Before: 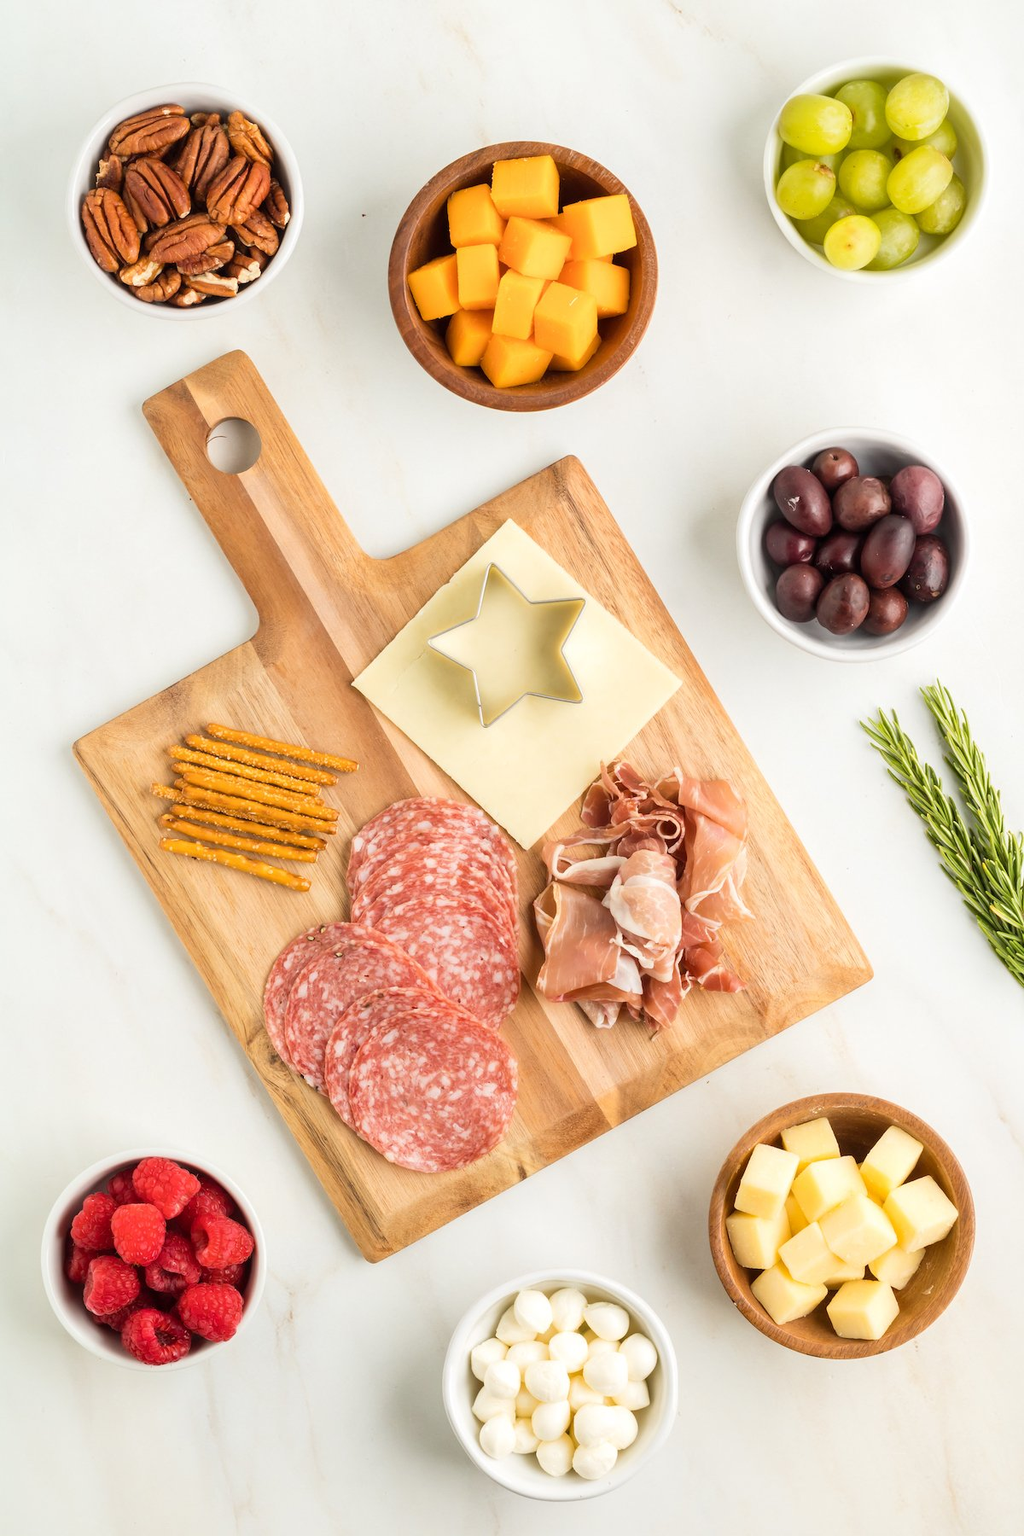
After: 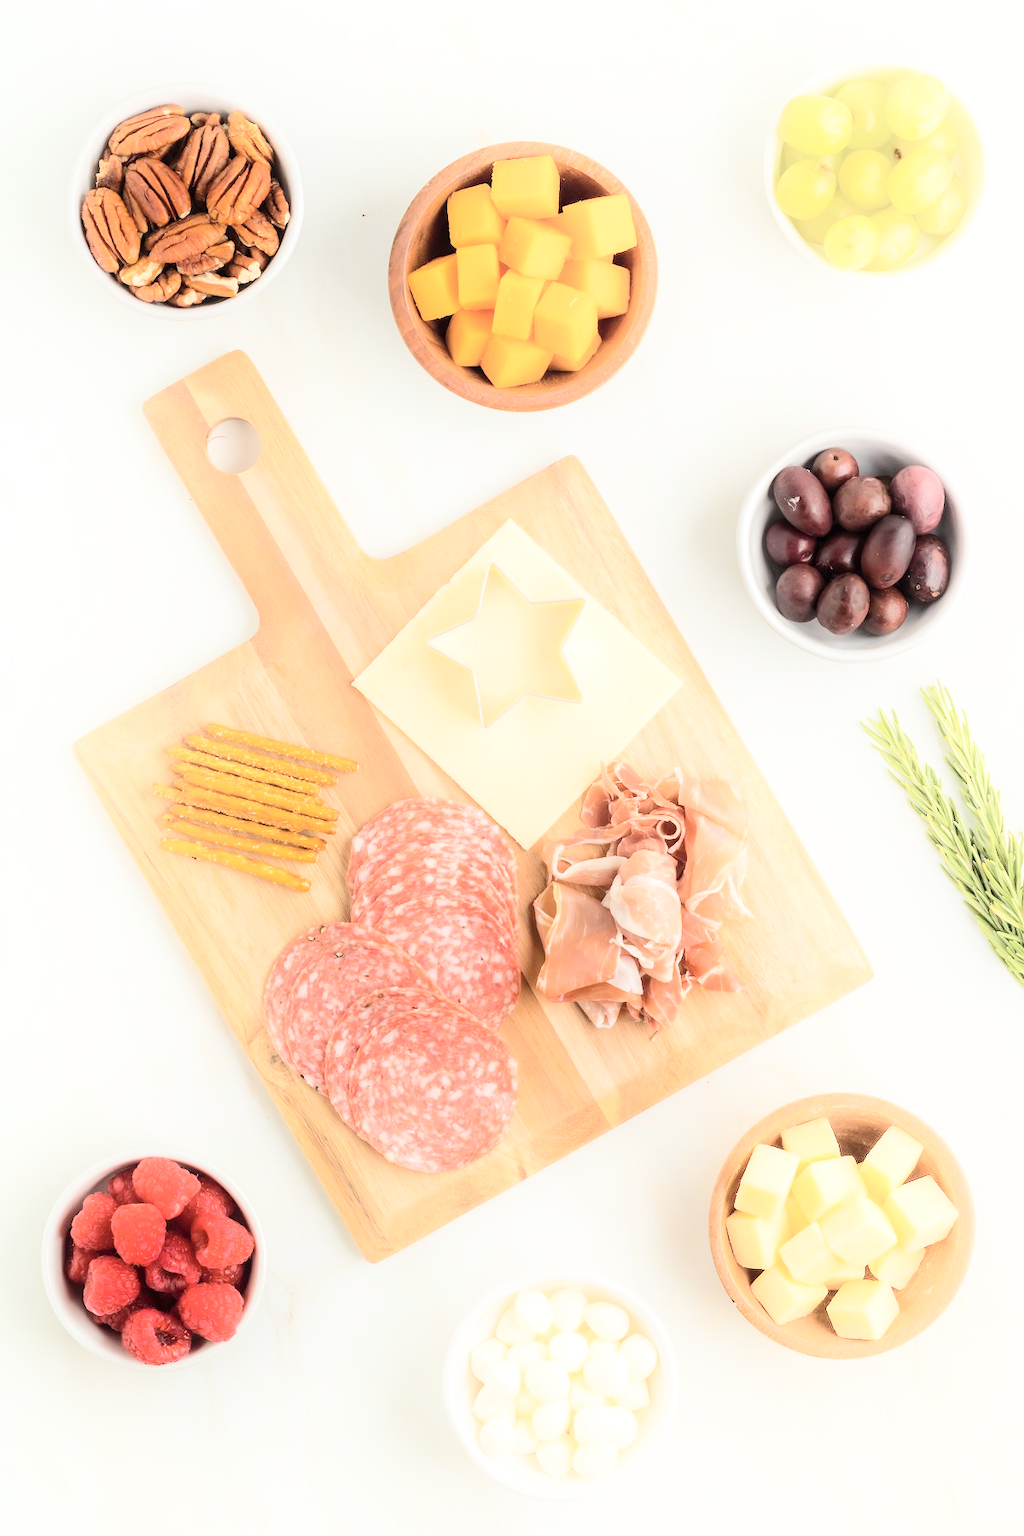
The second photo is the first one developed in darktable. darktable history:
shadows and highlights: shadows -54.3, highlights 86.09, soften with gaussian
white balance: red 1, blue 1
